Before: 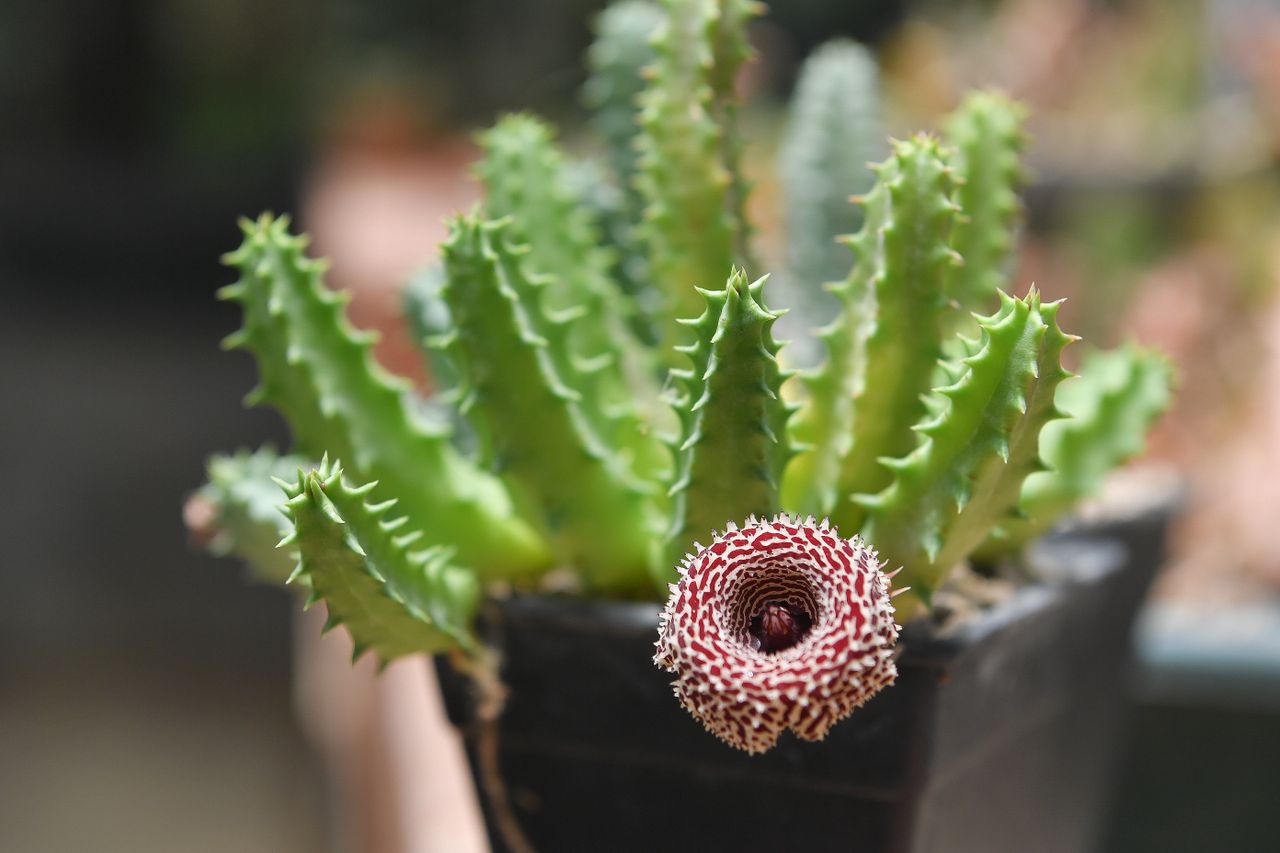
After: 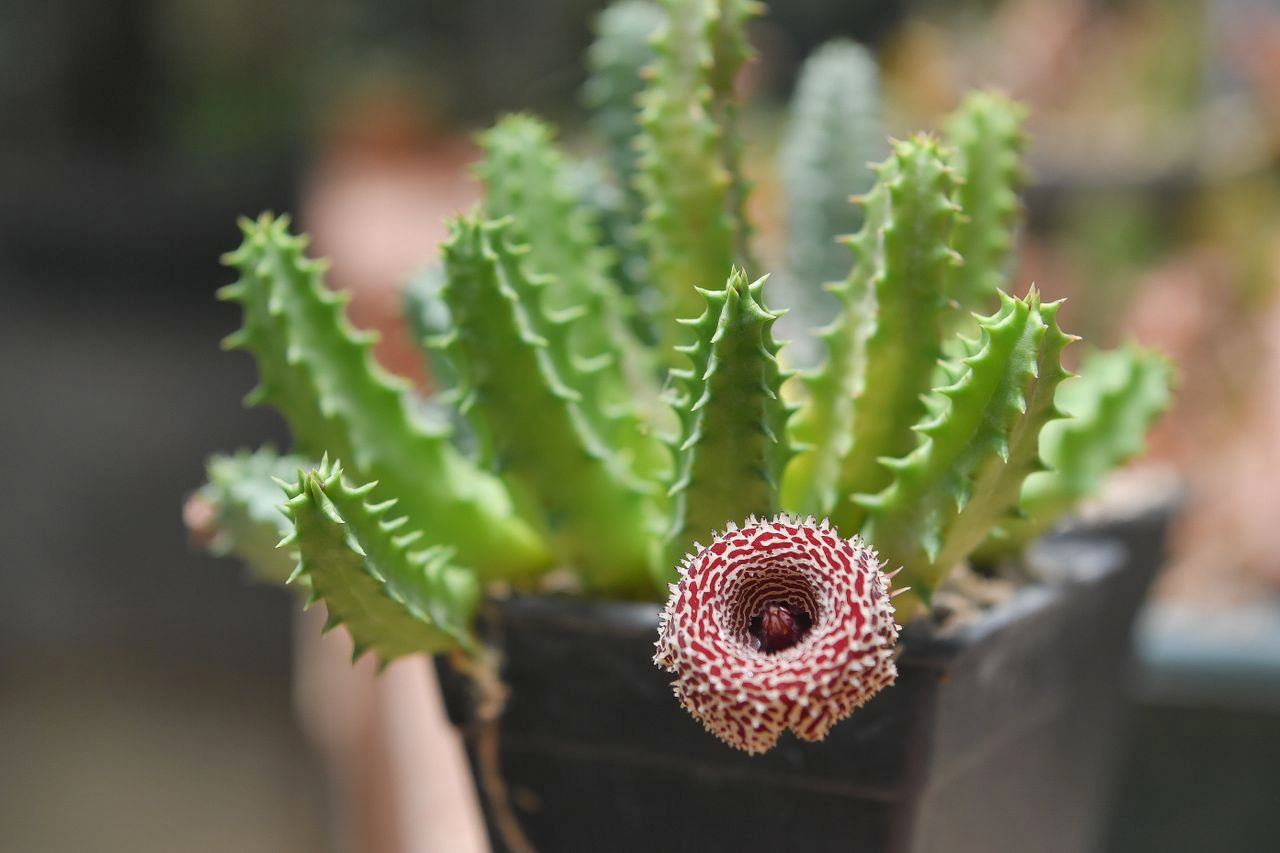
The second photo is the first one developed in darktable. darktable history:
shadows and highlights: on, module defaults
vignetting: brightness -0.233, saturation 0.141
